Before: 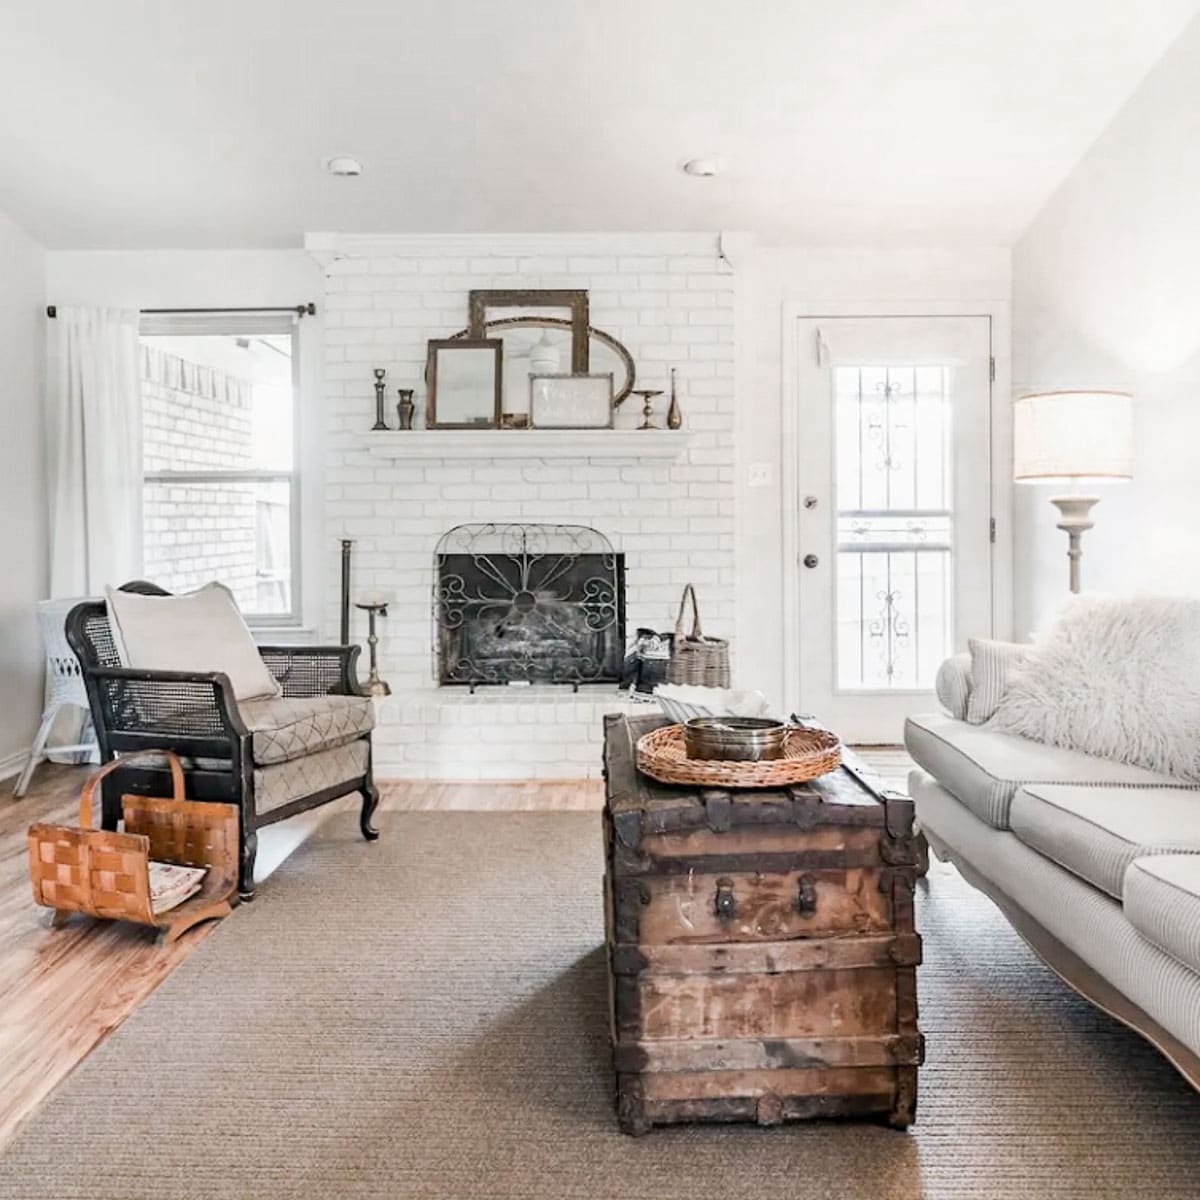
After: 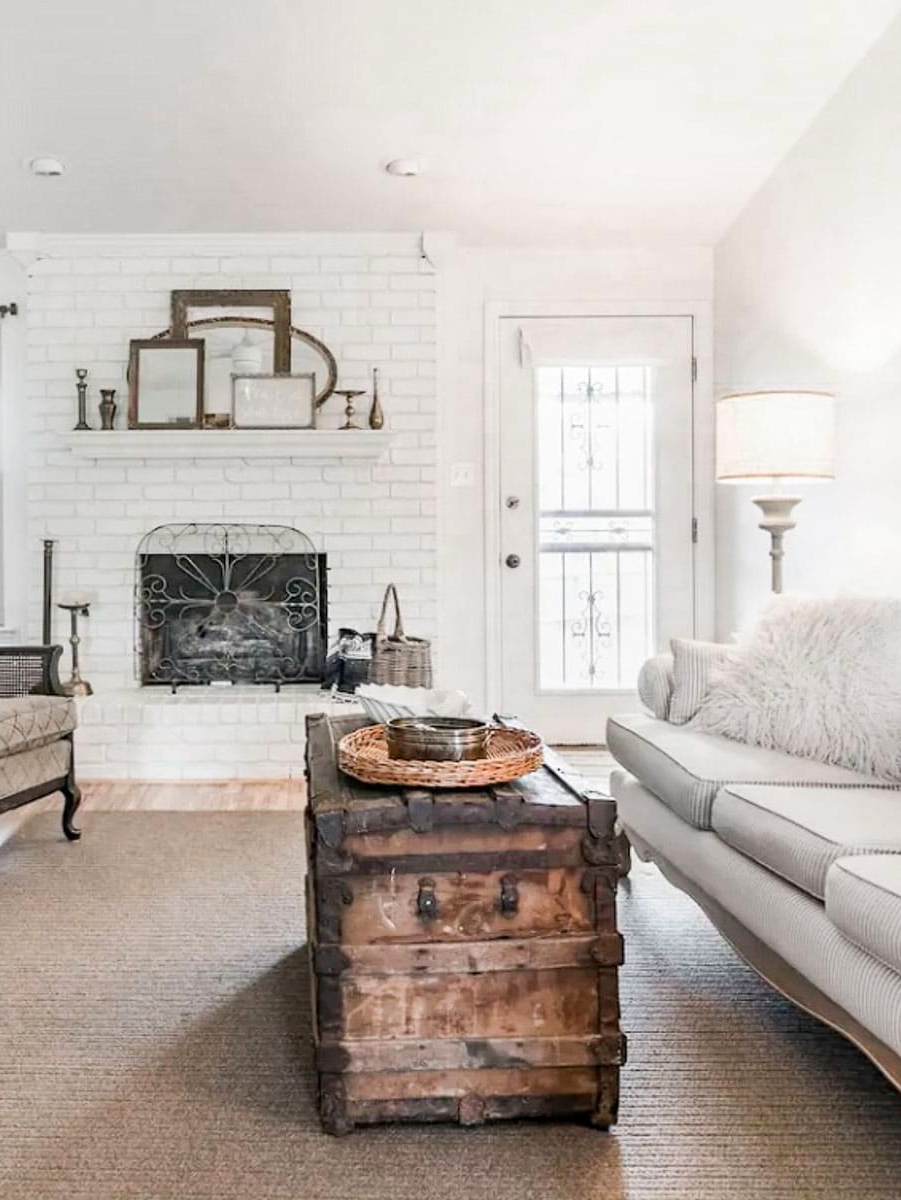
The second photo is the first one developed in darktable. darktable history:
crop and rotate: left 24.846%
contrast brightness saturation: saturation 0.105
